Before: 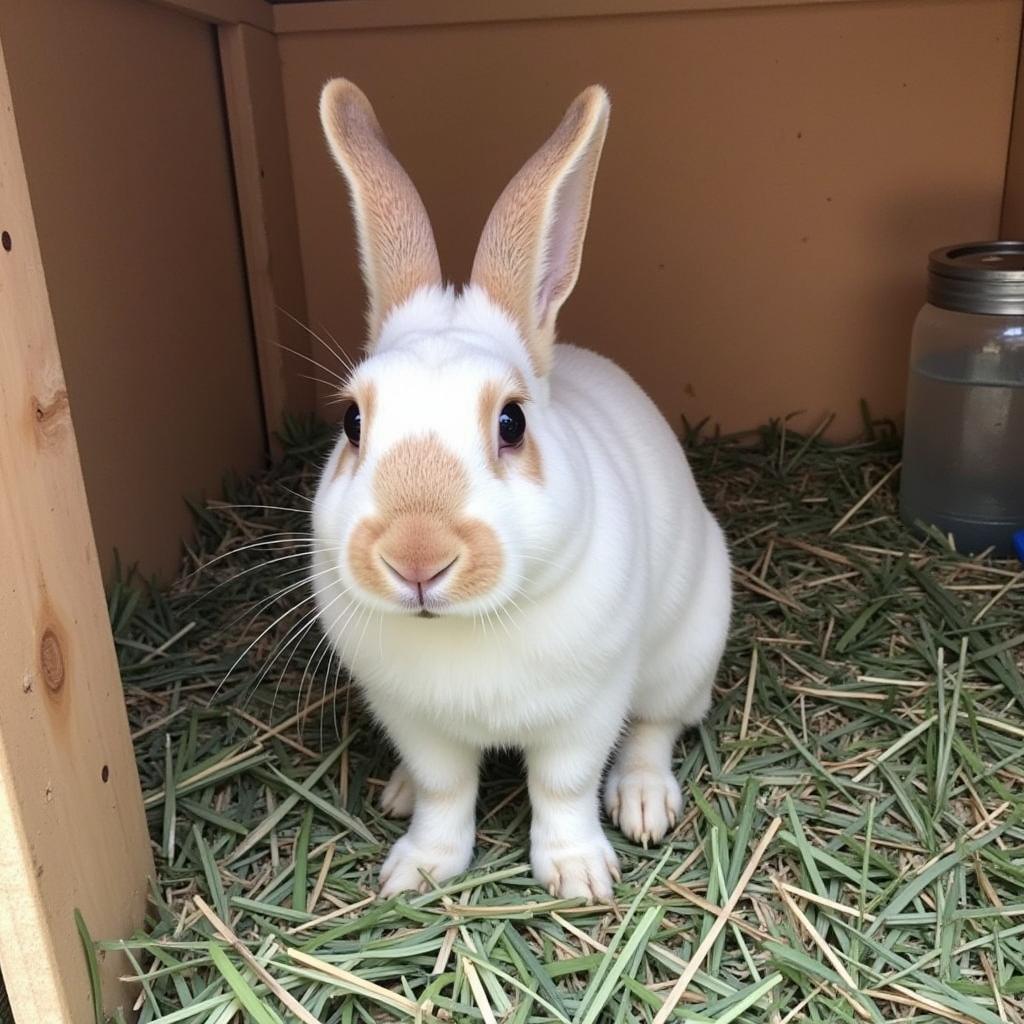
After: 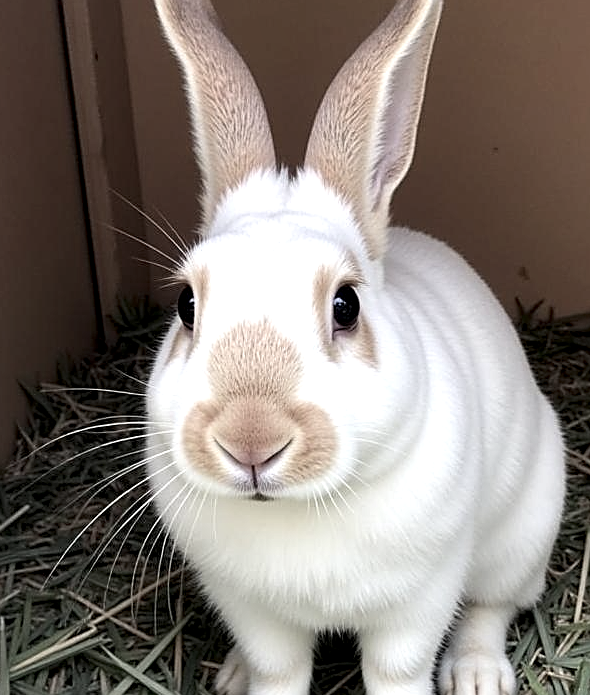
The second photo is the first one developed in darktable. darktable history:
color correction: highlights b* 0.062, saturation 0.624
crop: left 16.213%, top 11.488%, right 26.095%, bottom 20.561%
sharpen: on, module defaults
exposure: compensate highlight preservation false
local contrast: highlights 139%, shadows 132%, detail 140%, midtone range 0.257
